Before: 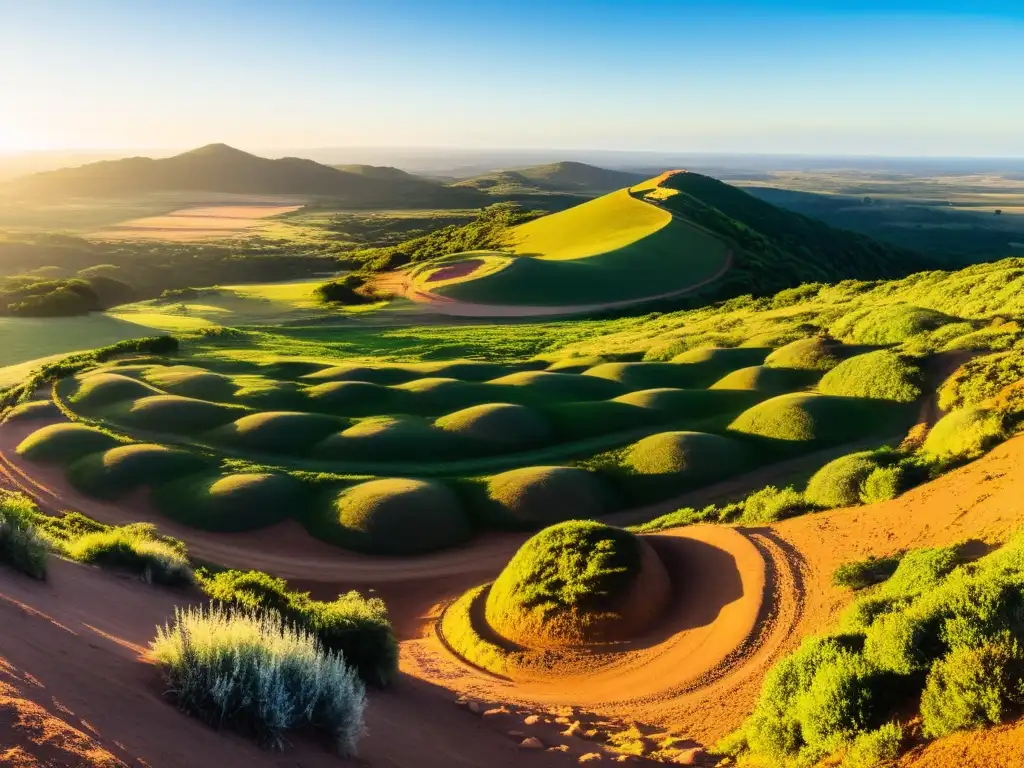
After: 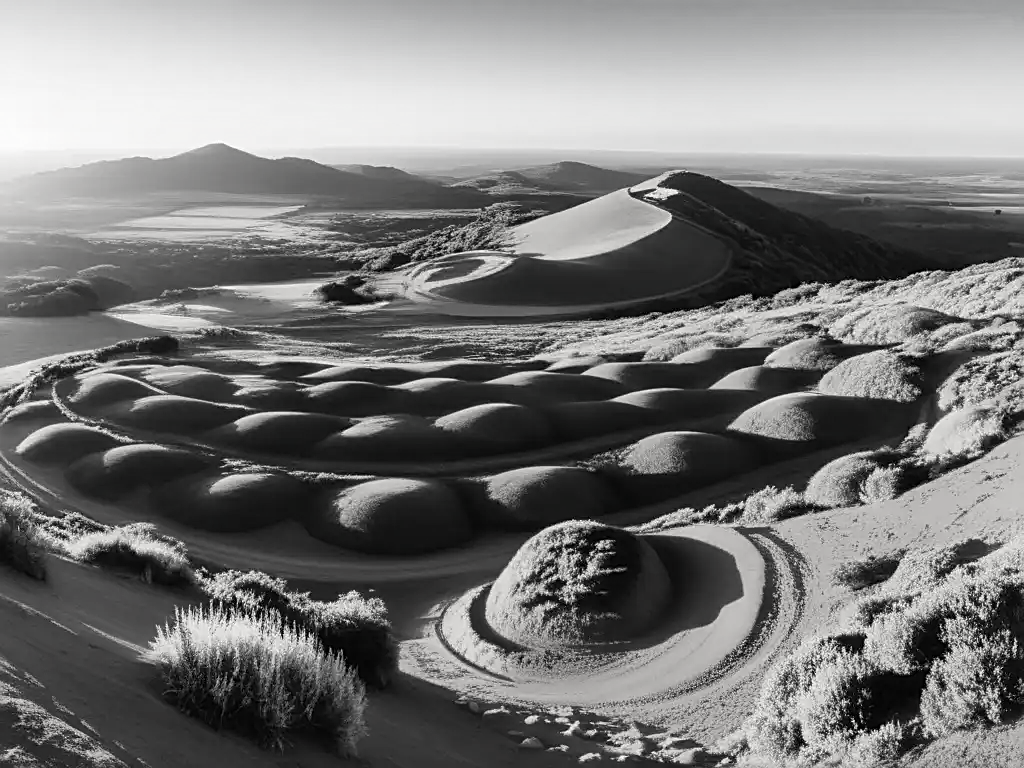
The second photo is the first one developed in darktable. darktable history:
contrast brightness saturation: saturation -0.986
sharpen: on, module defaults
